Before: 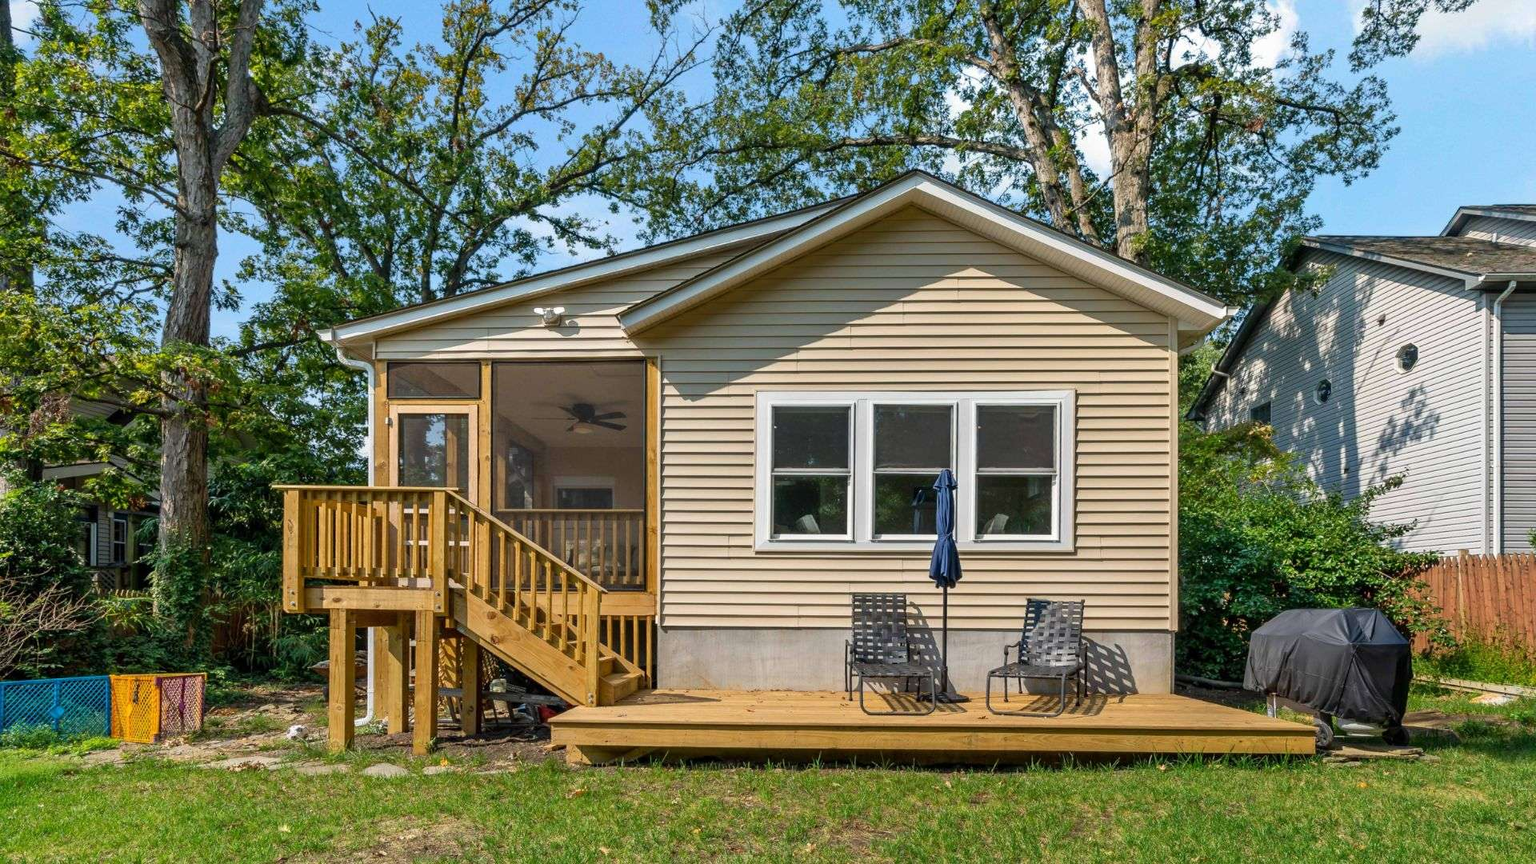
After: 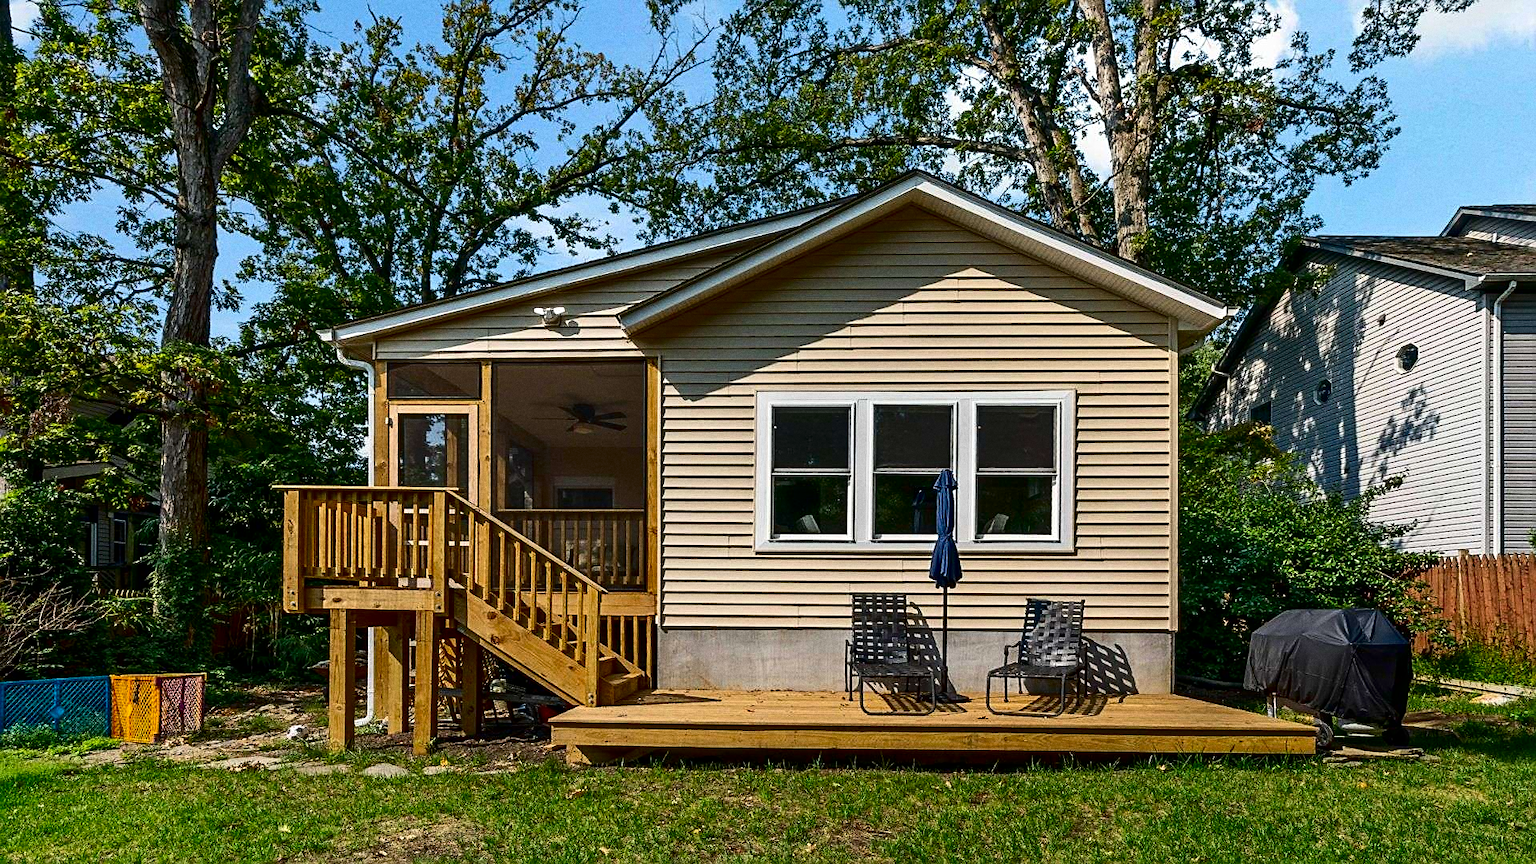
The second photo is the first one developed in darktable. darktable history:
sharpen: on, module defaults
grain: on, module defaults
contrast brightness saturation: contrast 0.19, brightness -0.24, saturation 0.11
